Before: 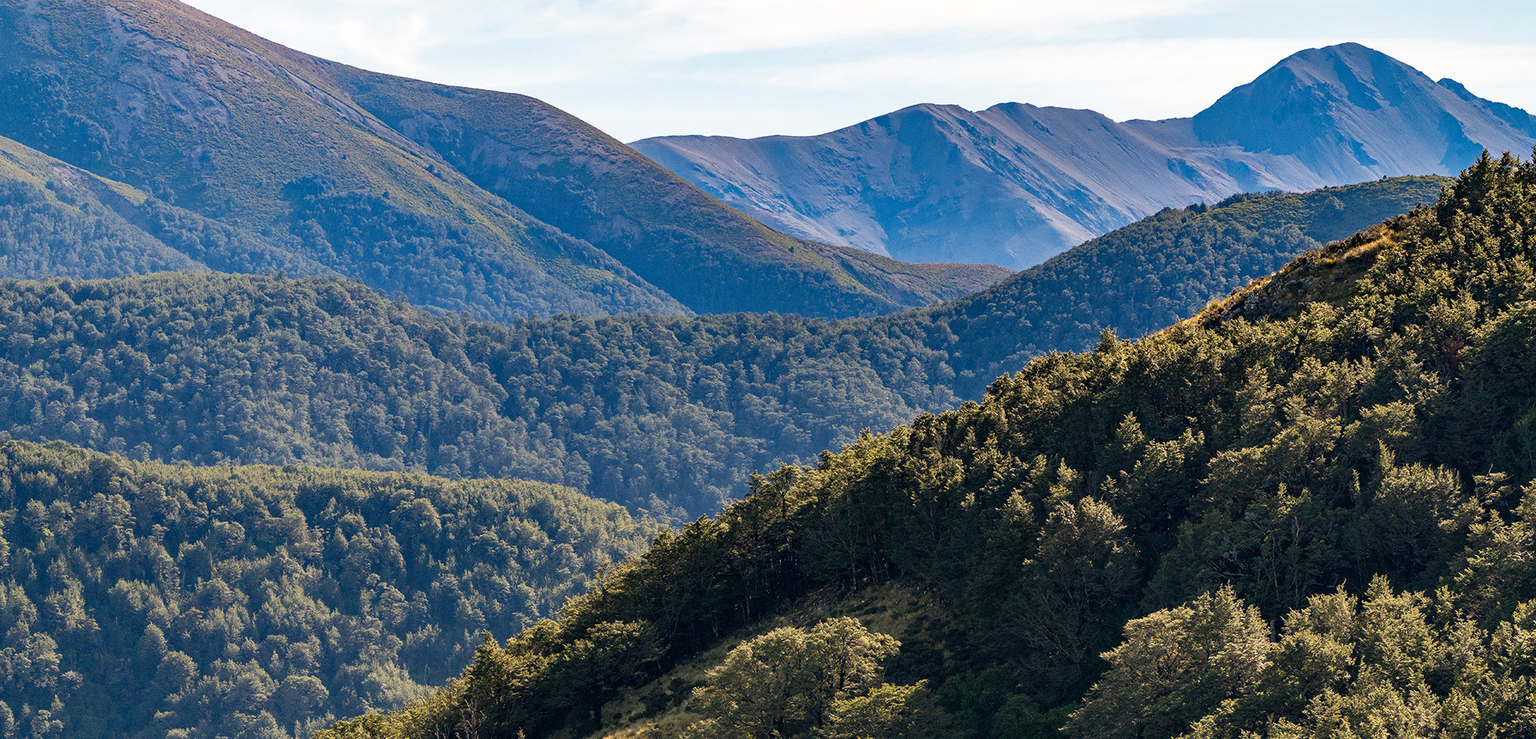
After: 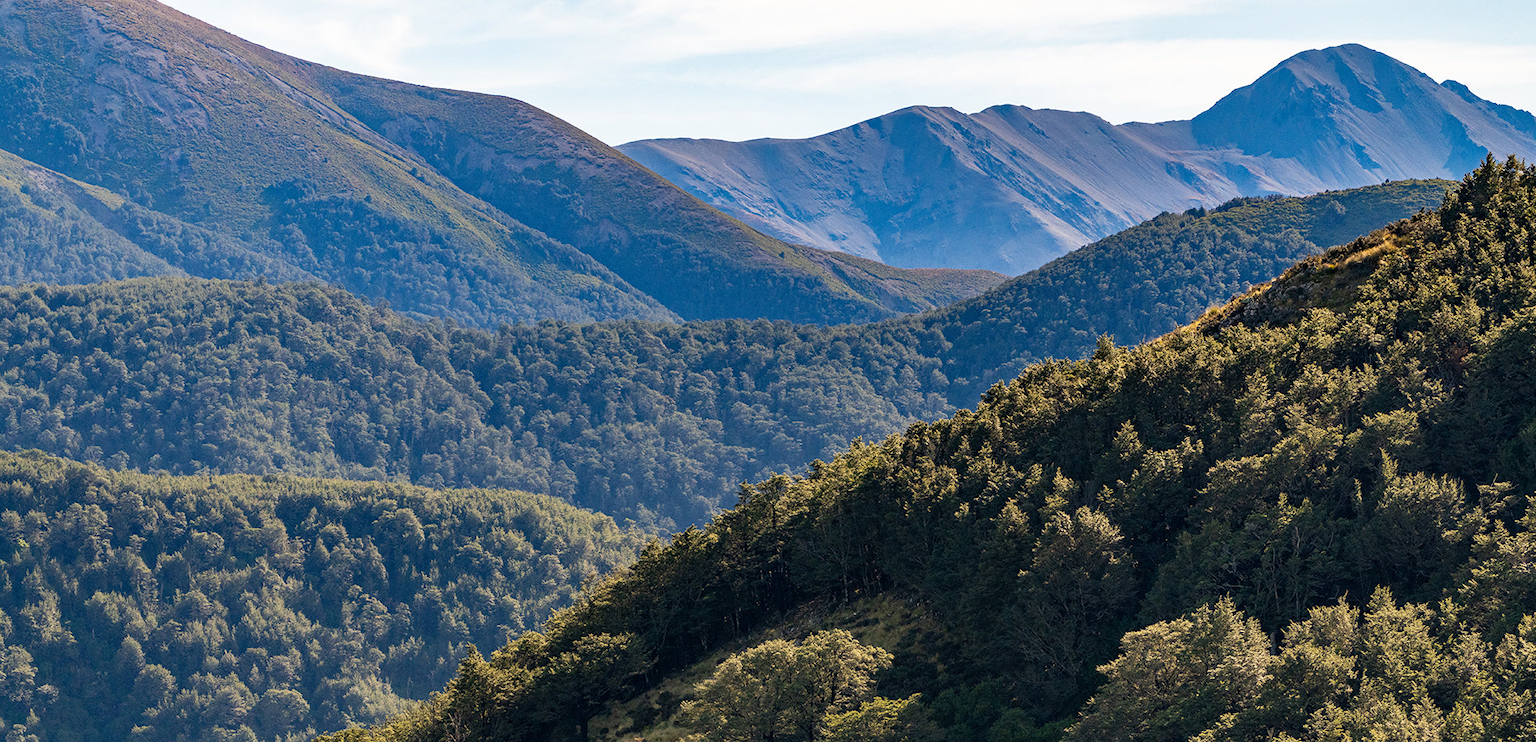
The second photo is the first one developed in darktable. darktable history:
crop: left 1.698%, right 0.274%, bottom 1.473%
